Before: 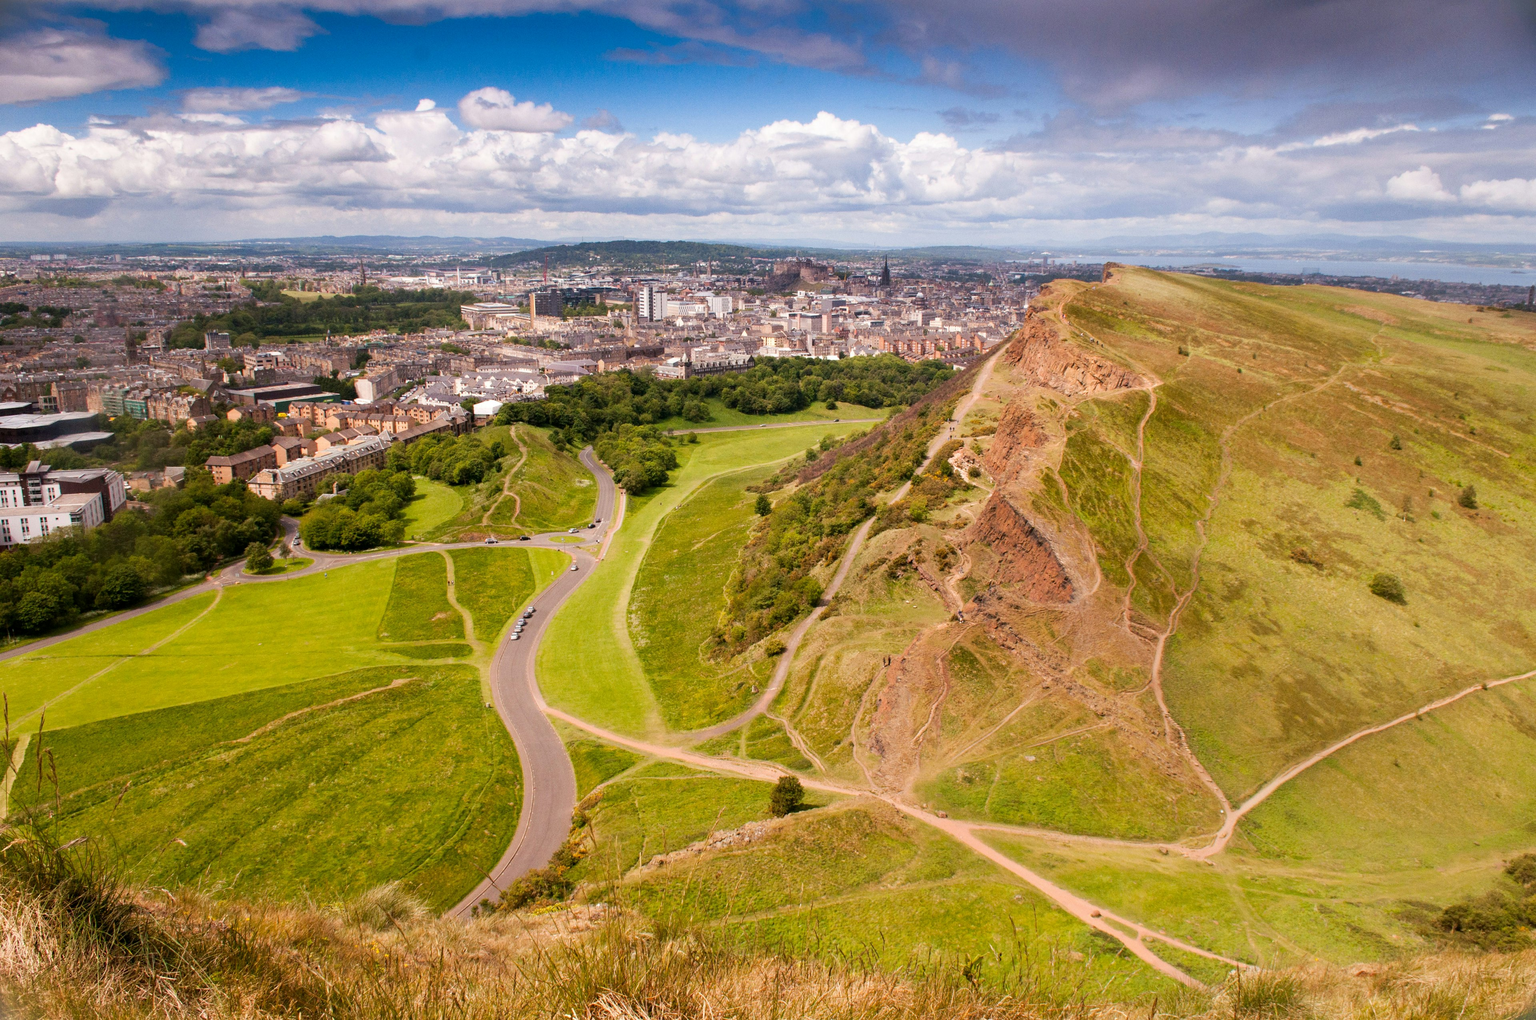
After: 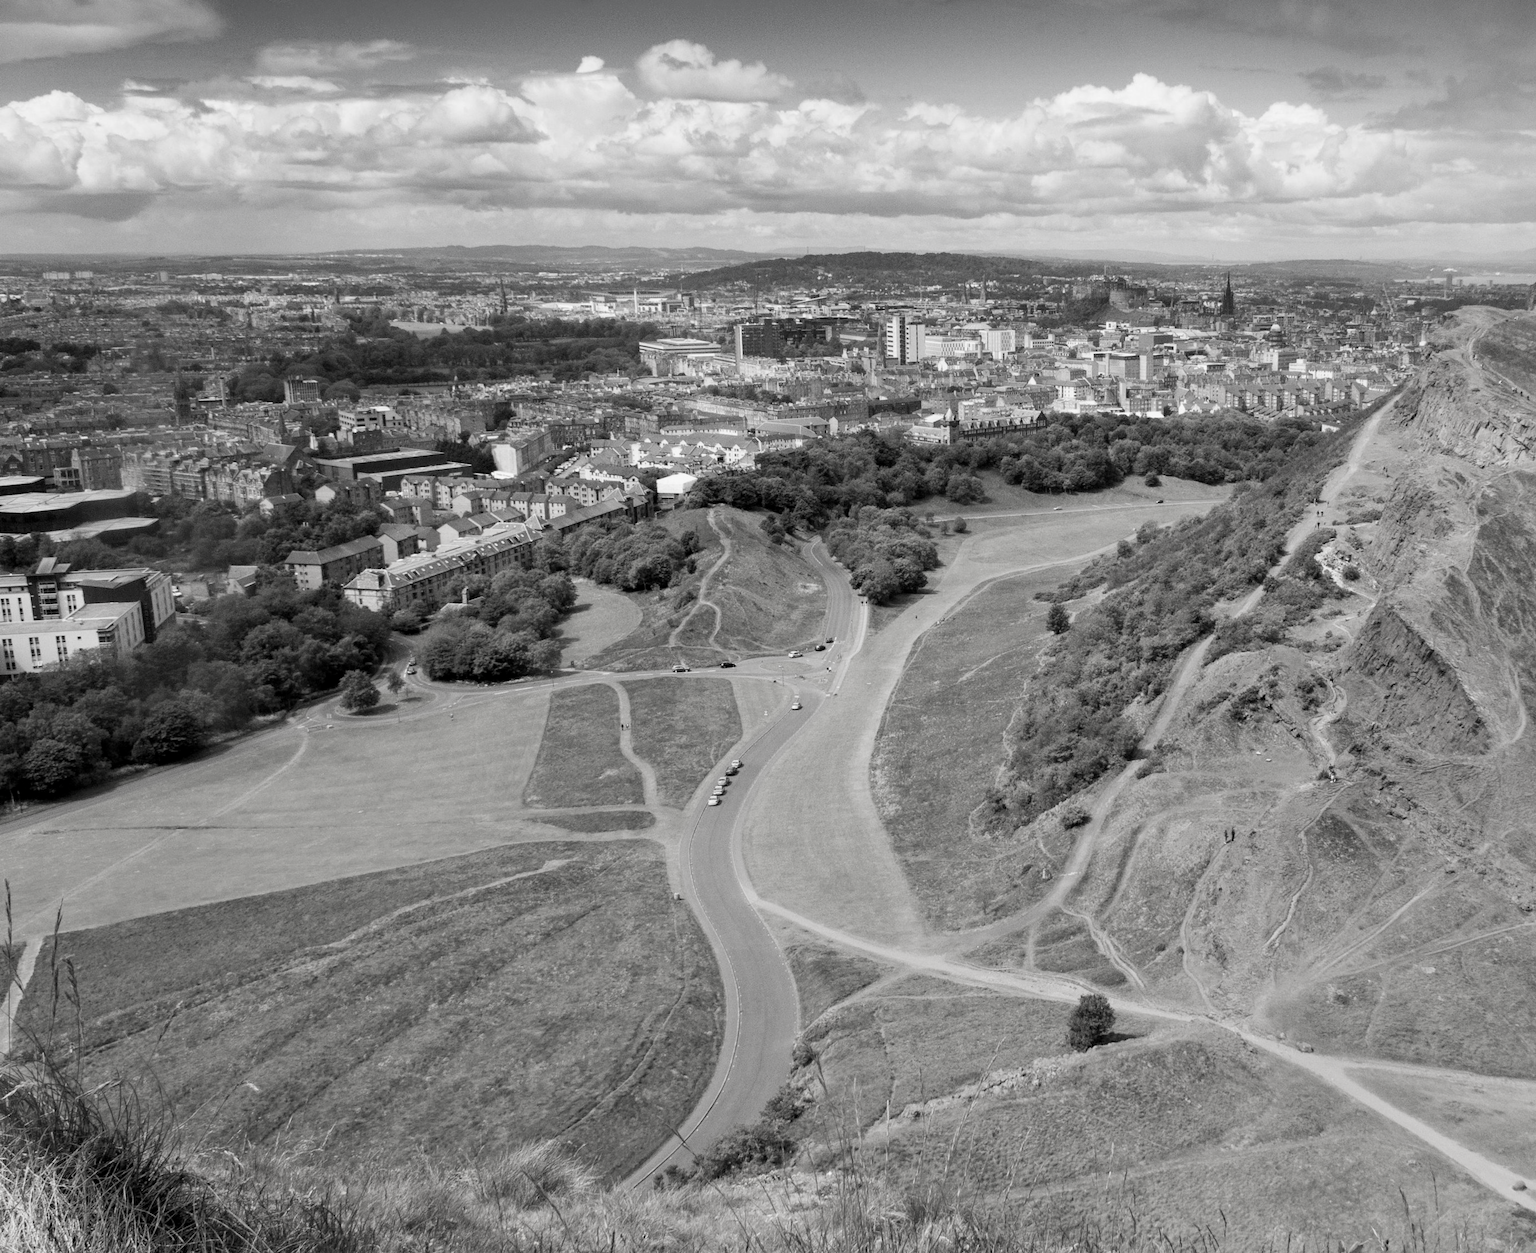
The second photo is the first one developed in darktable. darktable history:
exposure: black level correction 0.002, exposure -0.102 EV, compensate highlight preservation false
contrast brightness saturation: saturation -0.982
crop: top 5.778%, right 27.855%, bottom 5.556%
